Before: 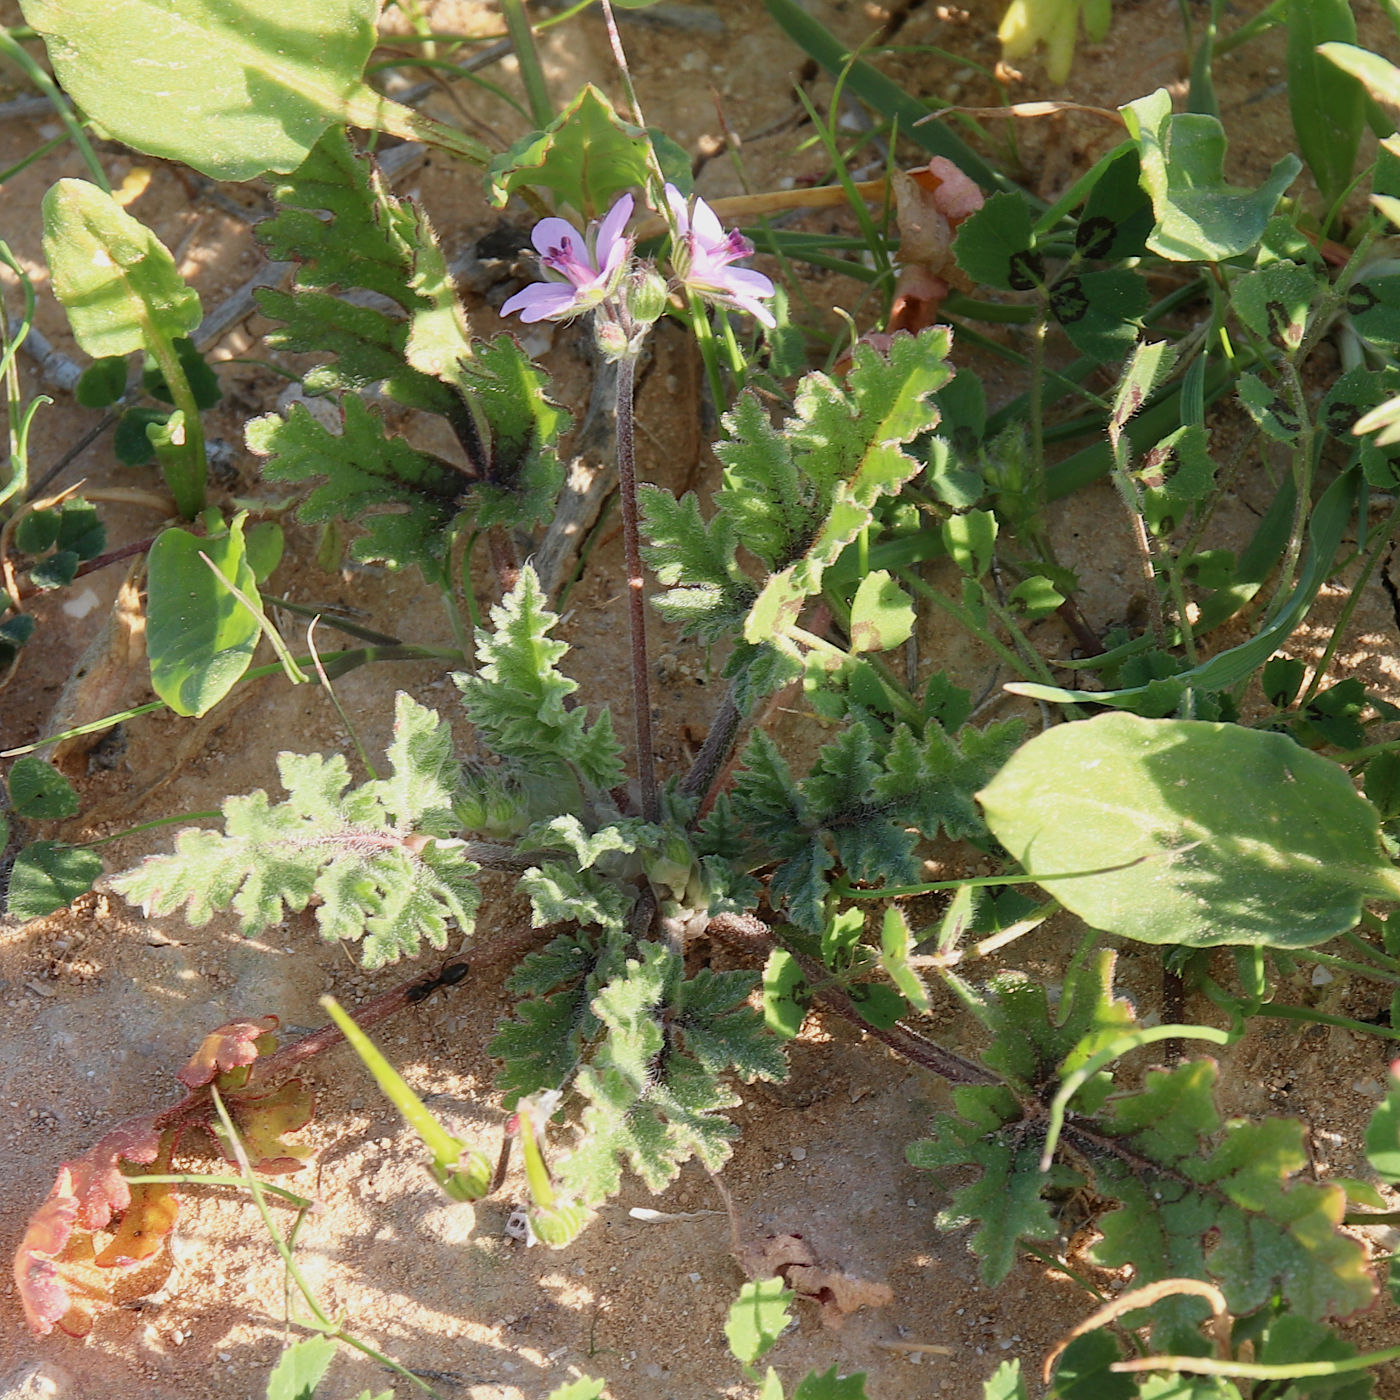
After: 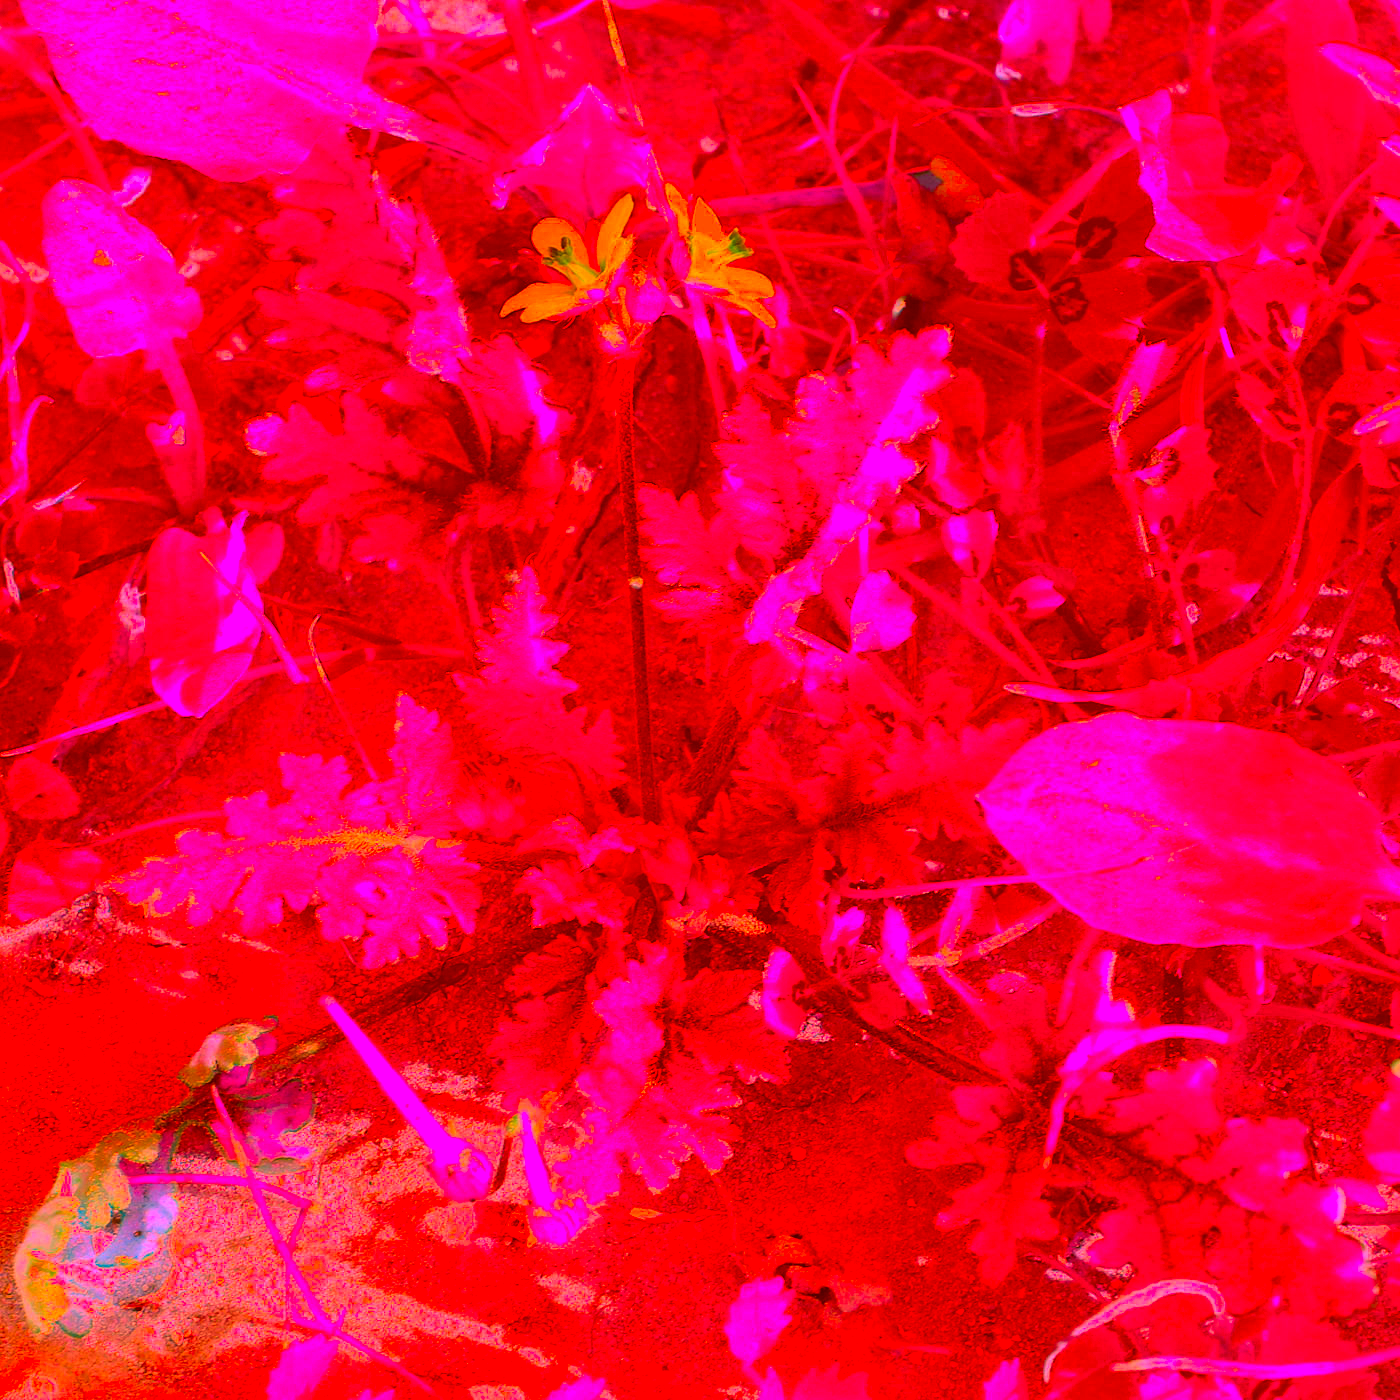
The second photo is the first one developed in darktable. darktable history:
color correction: highlights a* -39.32, highlights b* -39.42, shadows a* -39.55, shadows b* -39.69, saturation -2.94
